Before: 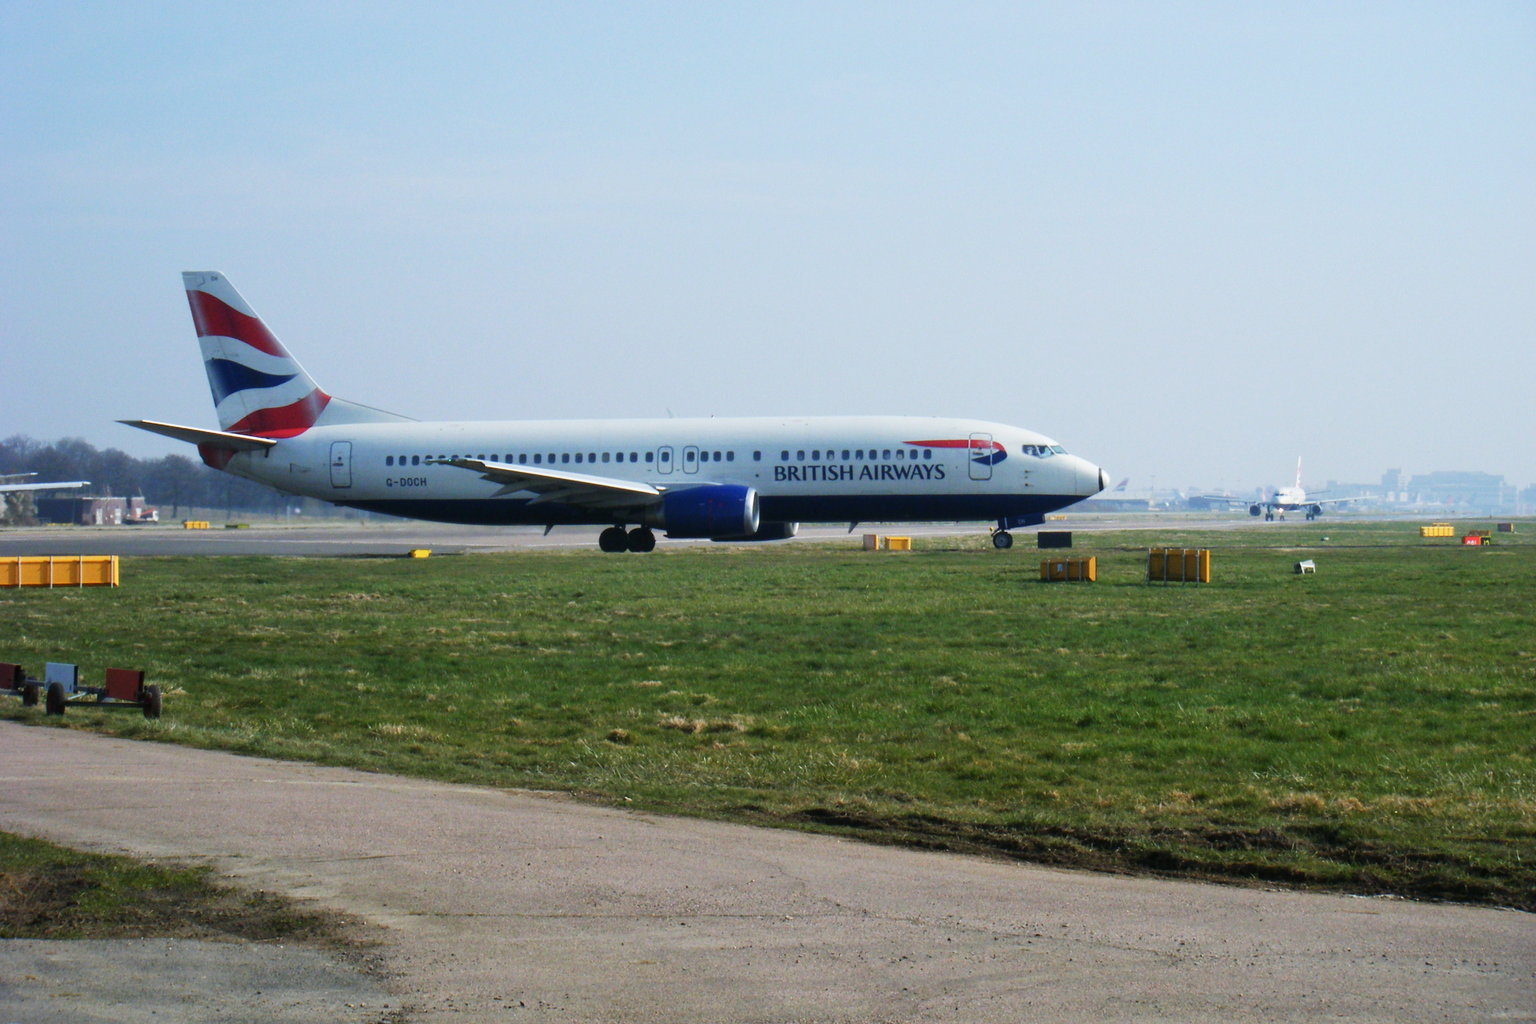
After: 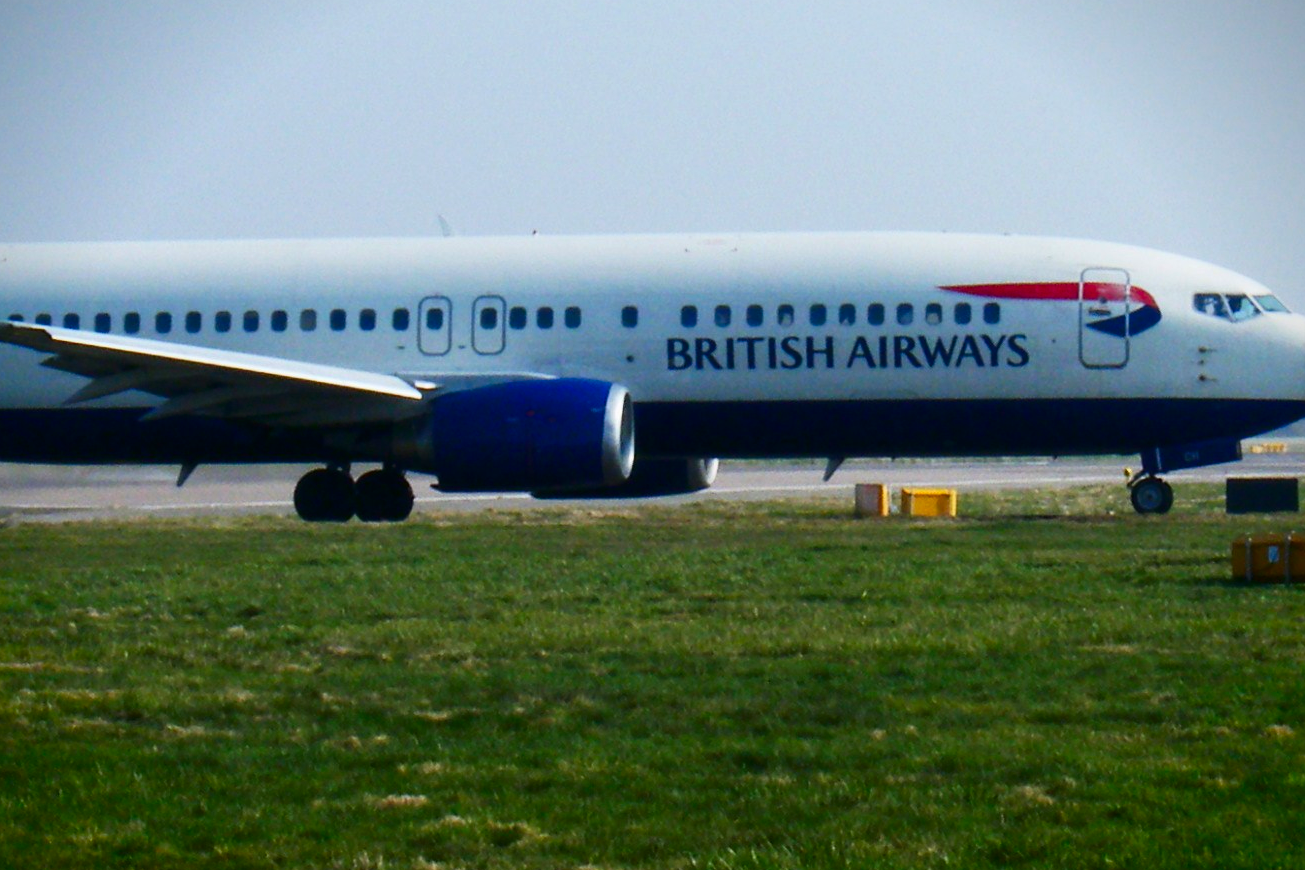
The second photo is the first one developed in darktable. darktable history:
crop: left 30%, top 30%, right 30%, bottom 30%
color correction: highlights a* 0.003, highlights b* -0.283
contrast brightness saturation: contrast 0.12, brightness -0.12, saturation 0.2
vignetting: fall-off start 88.53%, fall-off radius 44.2%, saturation 0.376, width/height ratio 1.161
